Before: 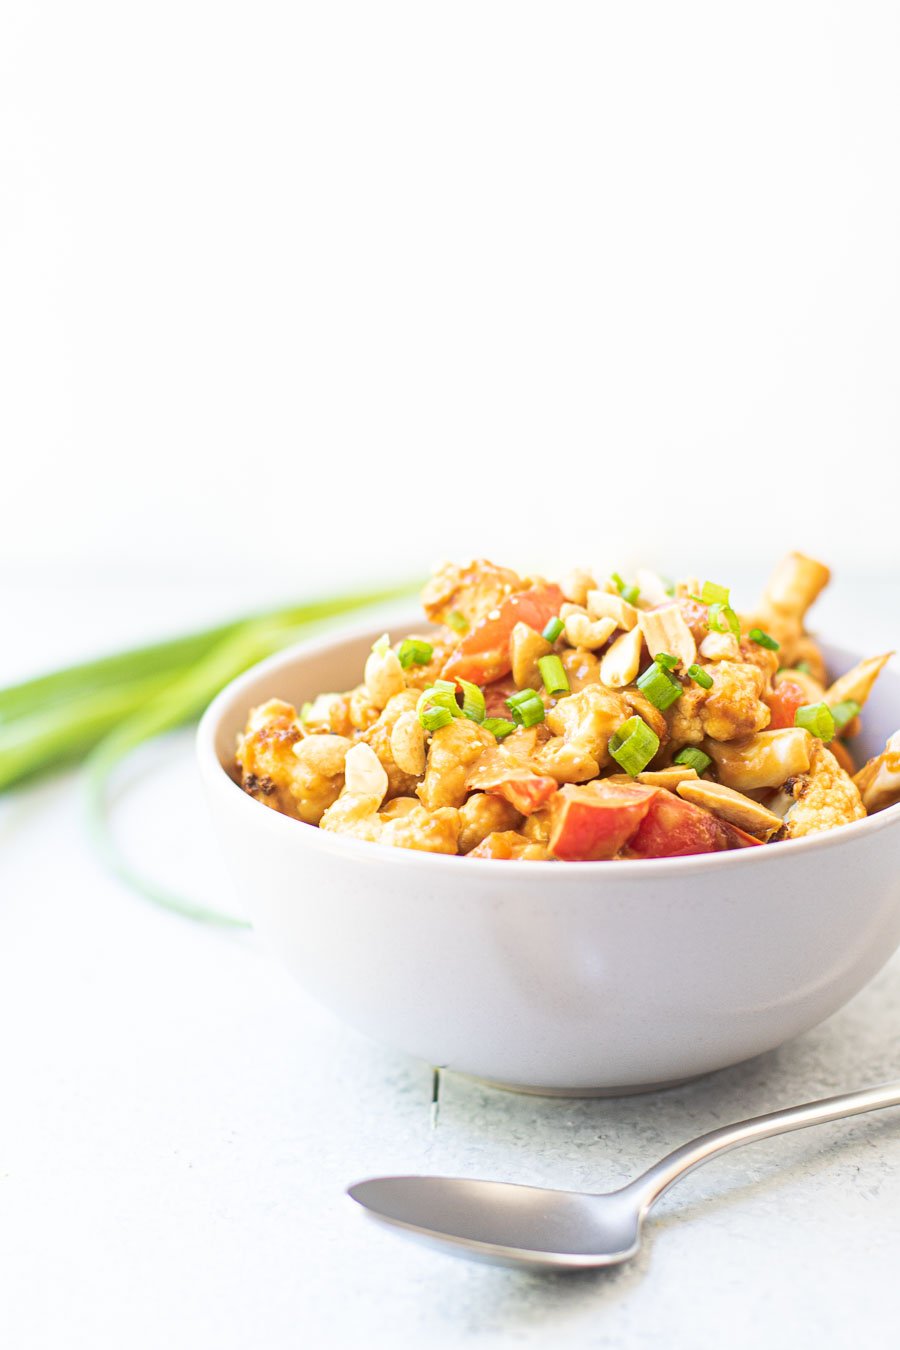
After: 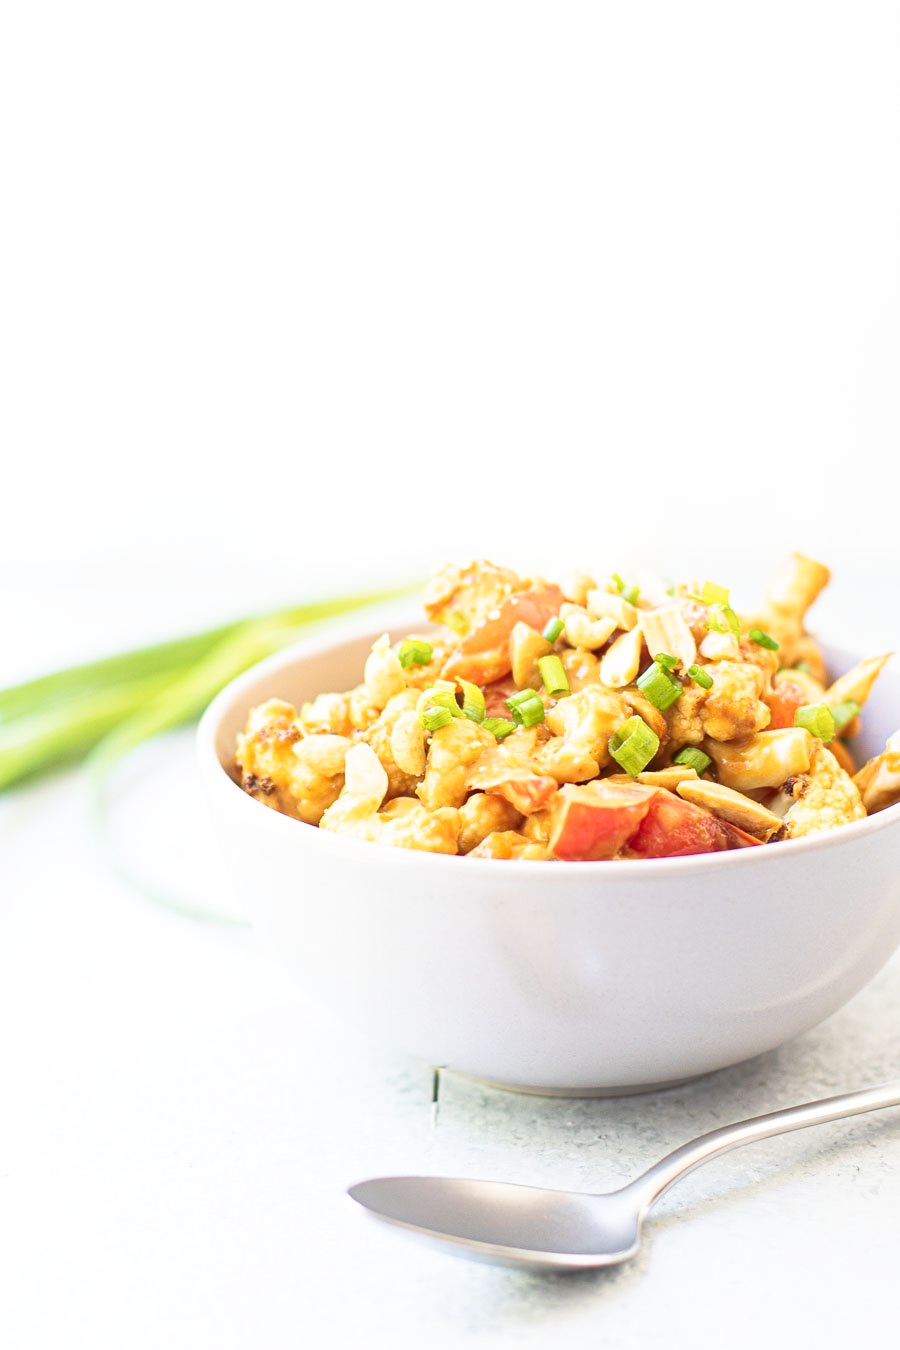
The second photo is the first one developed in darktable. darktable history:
tone curve: curves: ch0 [(0, 0) (0.003, 0.023) (0.011, 0.025) (0.025, 0.029) (0.044, 0.047) (0.069, 0.079) (0.1, 0.113) (0.136, 0.152) (0.177, 0.199) (0.224, 0.26) (0.277, 0.333) (0.335, 0.404) (0.399, 0.48) (0.468, 0.559) (0.543, 0.635) (0.623, 0.713) (0.709, 0.797) (0.801, 0.879) (0.898, 0.953) (1, 1)], preserve colors none
